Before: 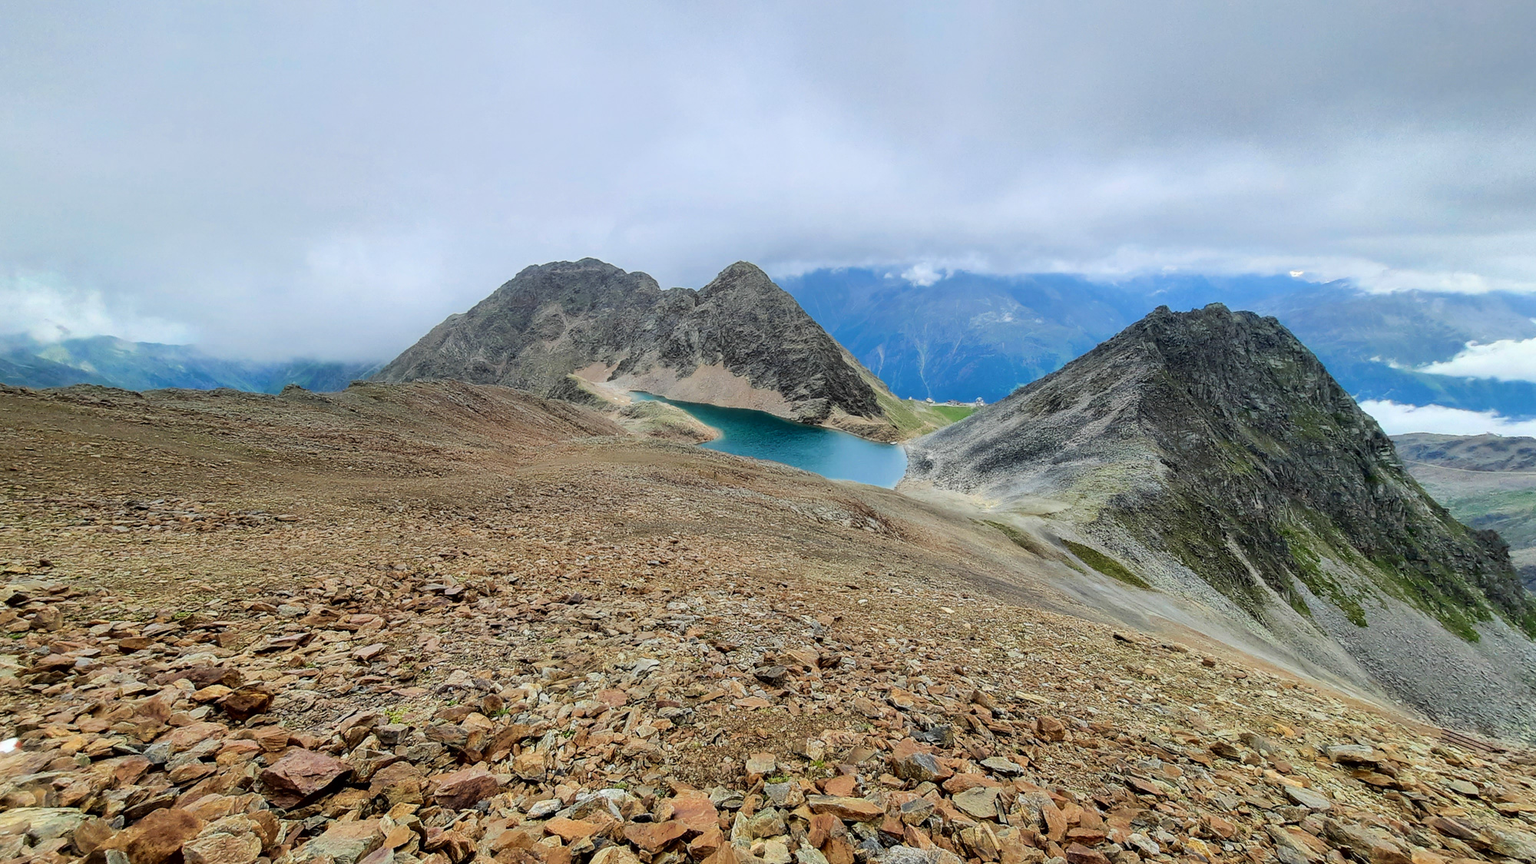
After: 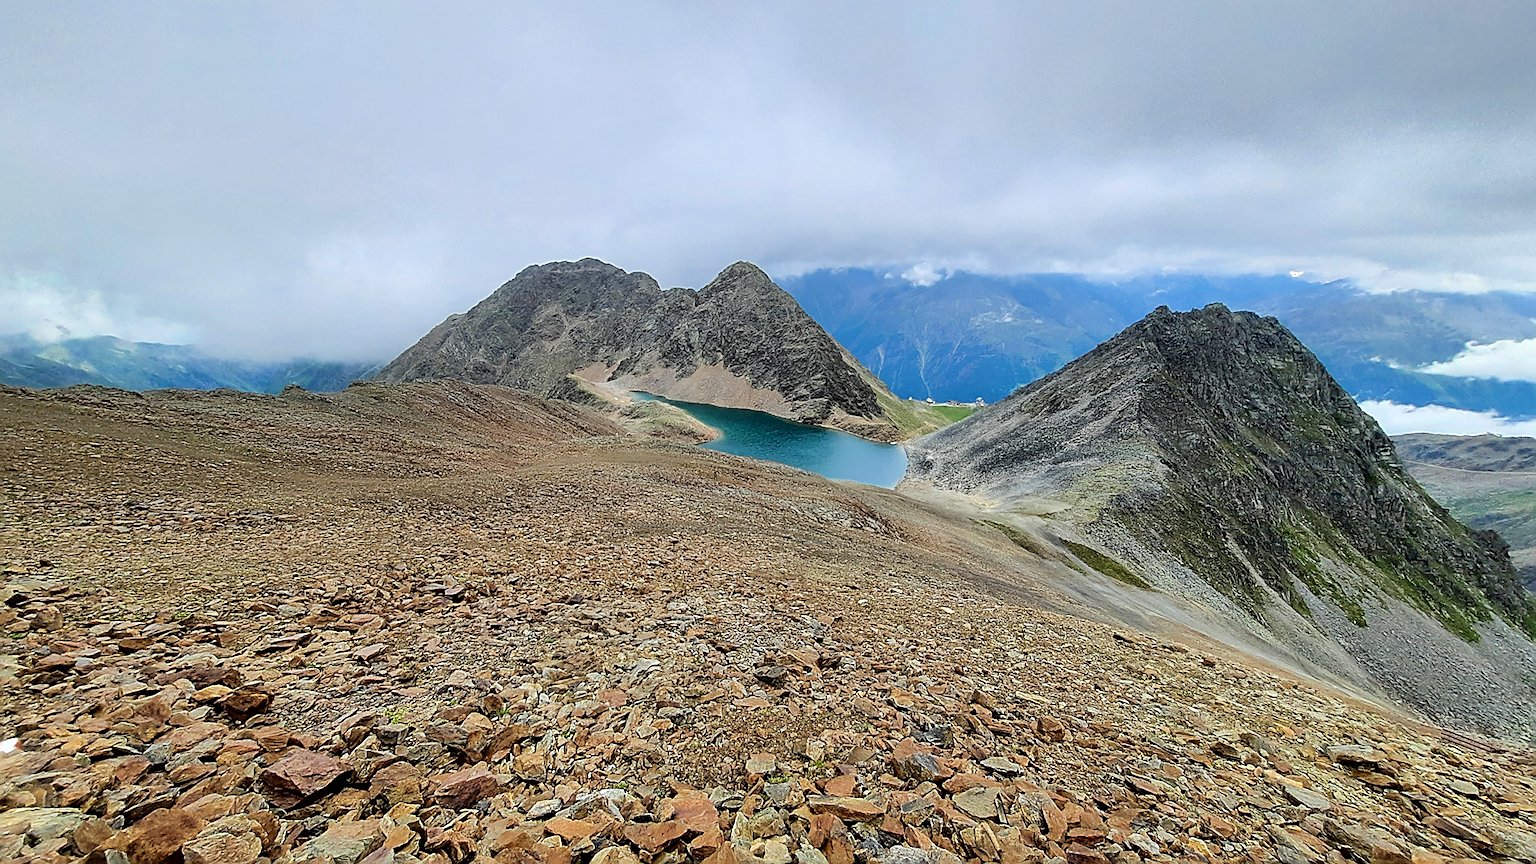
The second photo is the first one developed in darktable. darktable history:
sharpen: amount 0.901
tone equalizer: on, module defaults
